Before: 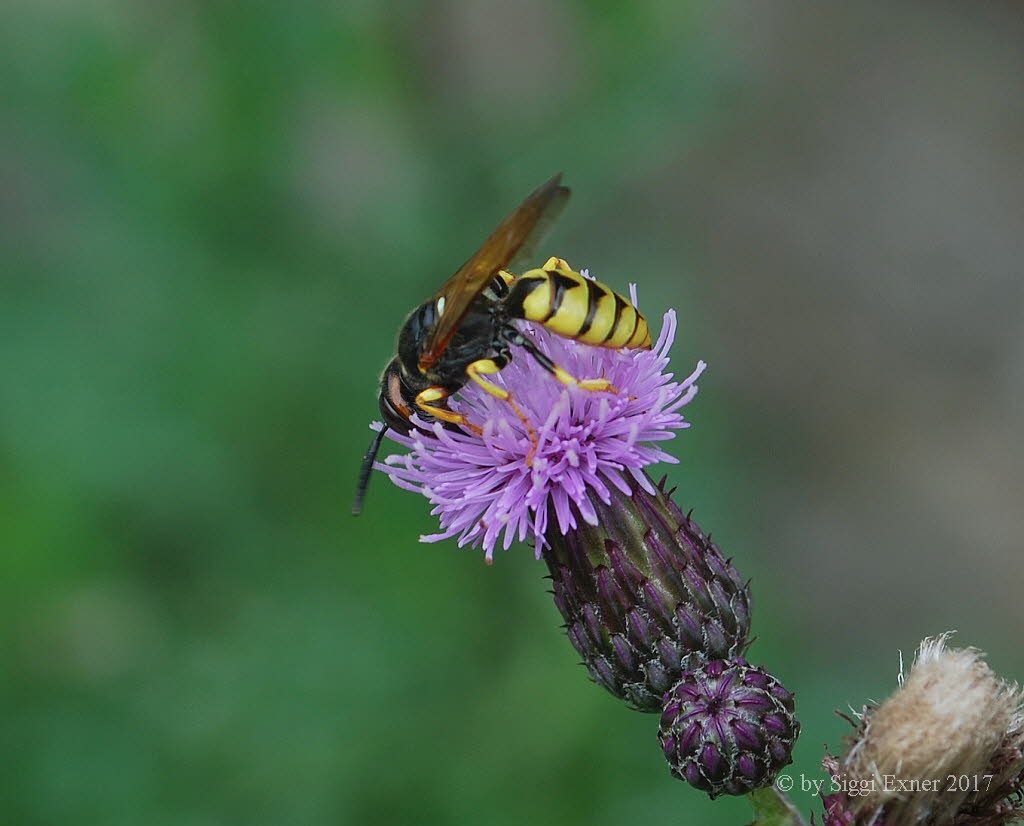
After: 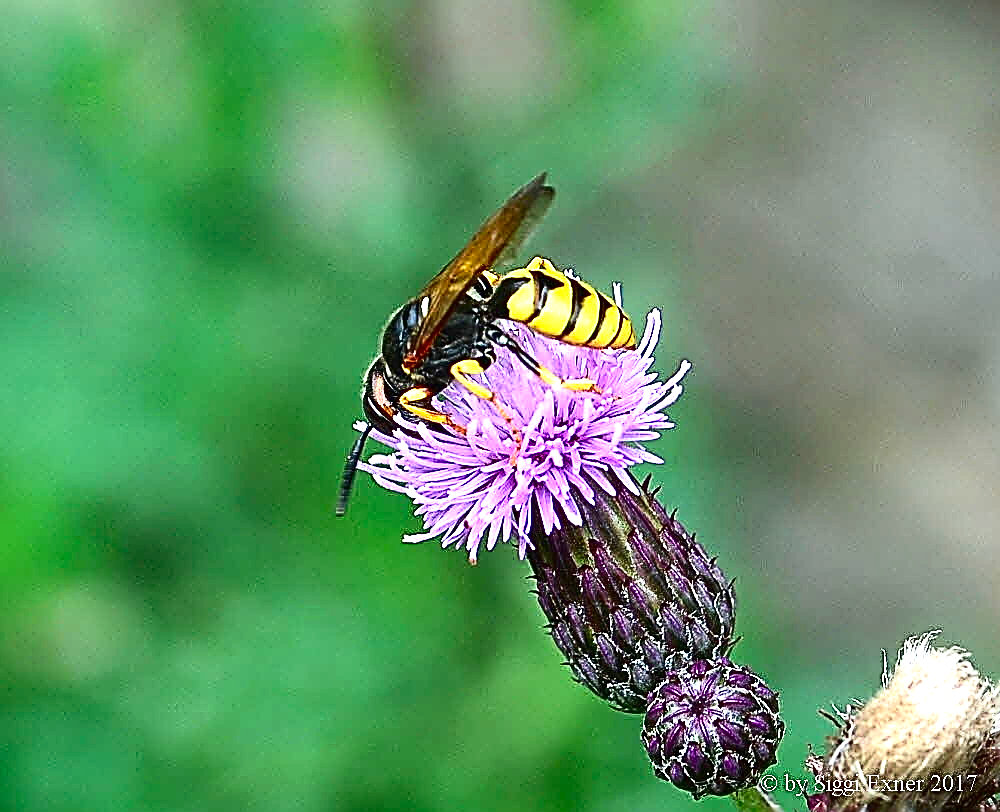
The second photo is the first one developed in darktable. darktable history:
contrast brightness saturation: contrast 0.223, brightness -0.187, saturation 0.24
crop and rotate: left 1.649%, right 0.638%, bottom 1.687%
shadows and highlights: shadows 51.87, highlights -28.46, soften with gaussian
exposure: black level correction 0, exposure 1.487 EV, compensate highlight preservation false
sharpen: amount 1.995
